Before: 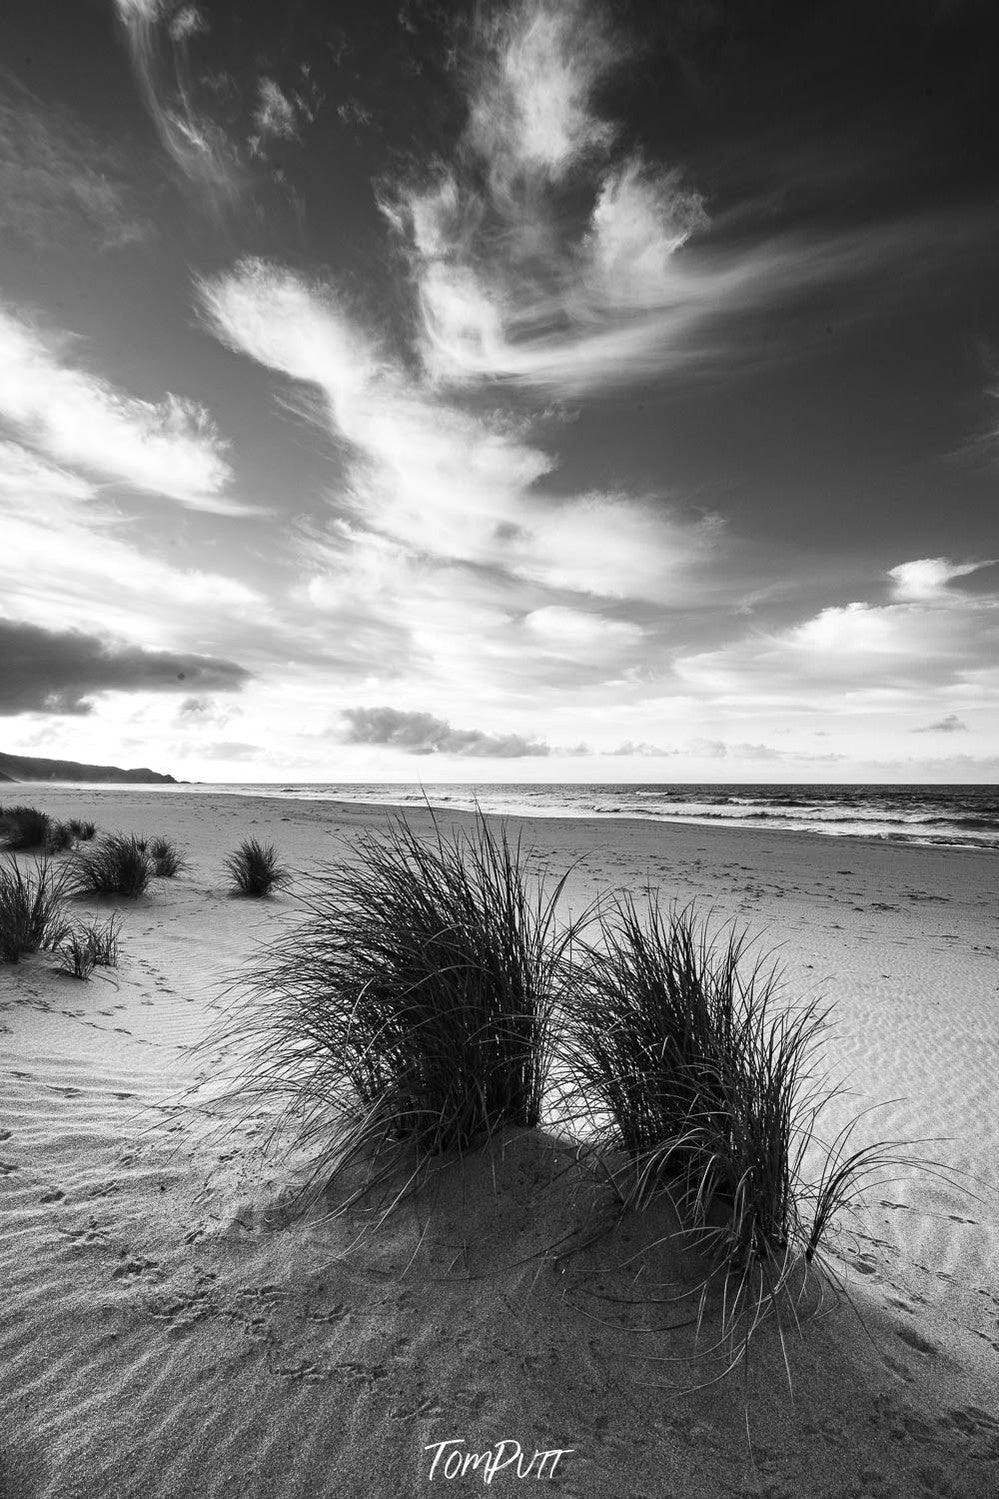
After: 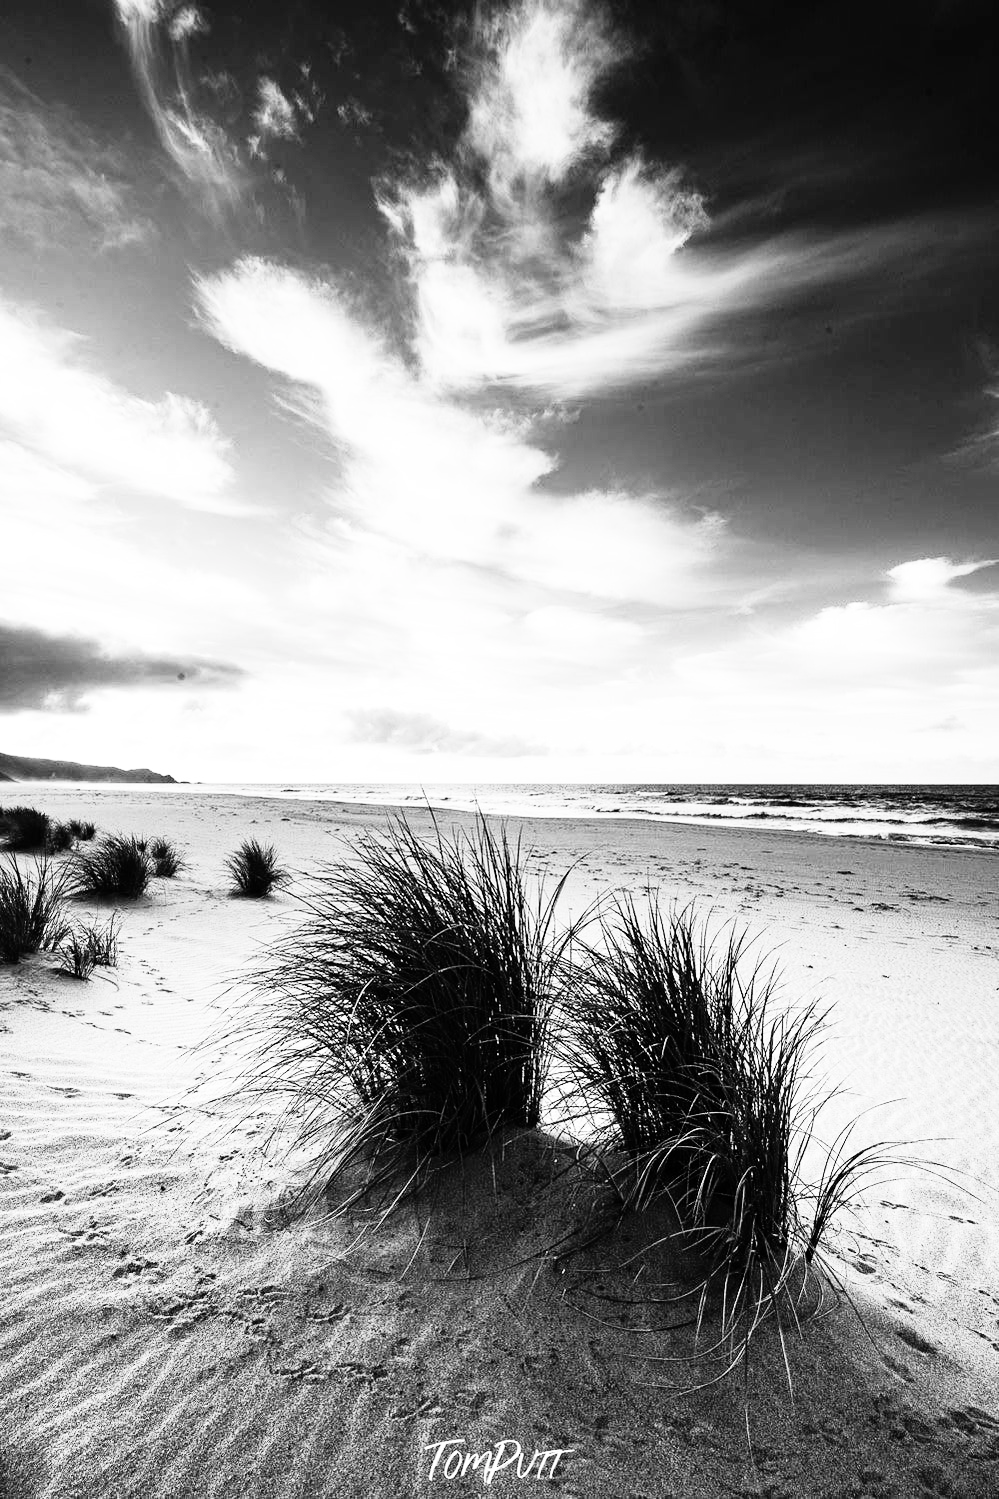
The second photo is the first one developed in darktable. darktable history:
shadows and highlights: shadows 25, highlights -25
rgb curve: curves: ch0 [(0, 0) (0.21, 0.15) (0.24, 0.21) (0.5, 0.75) (0.75, 0.96) (0.89, 0.99) (1, 1)]; ch1 [(0, 0.02) (0.21, 0.13) (0.25, 0.2) (0.5, 0.67) (0.75, 0.9) (0.89, 0.97) (1, 1)]; ch2 [(0, 0.02) (0.21, 0.13) (0.25, 0.2) (0.5, 0.67) (0.75, 0.9) (0.89, 0.97) (1, 1)], compensate middle gray true
